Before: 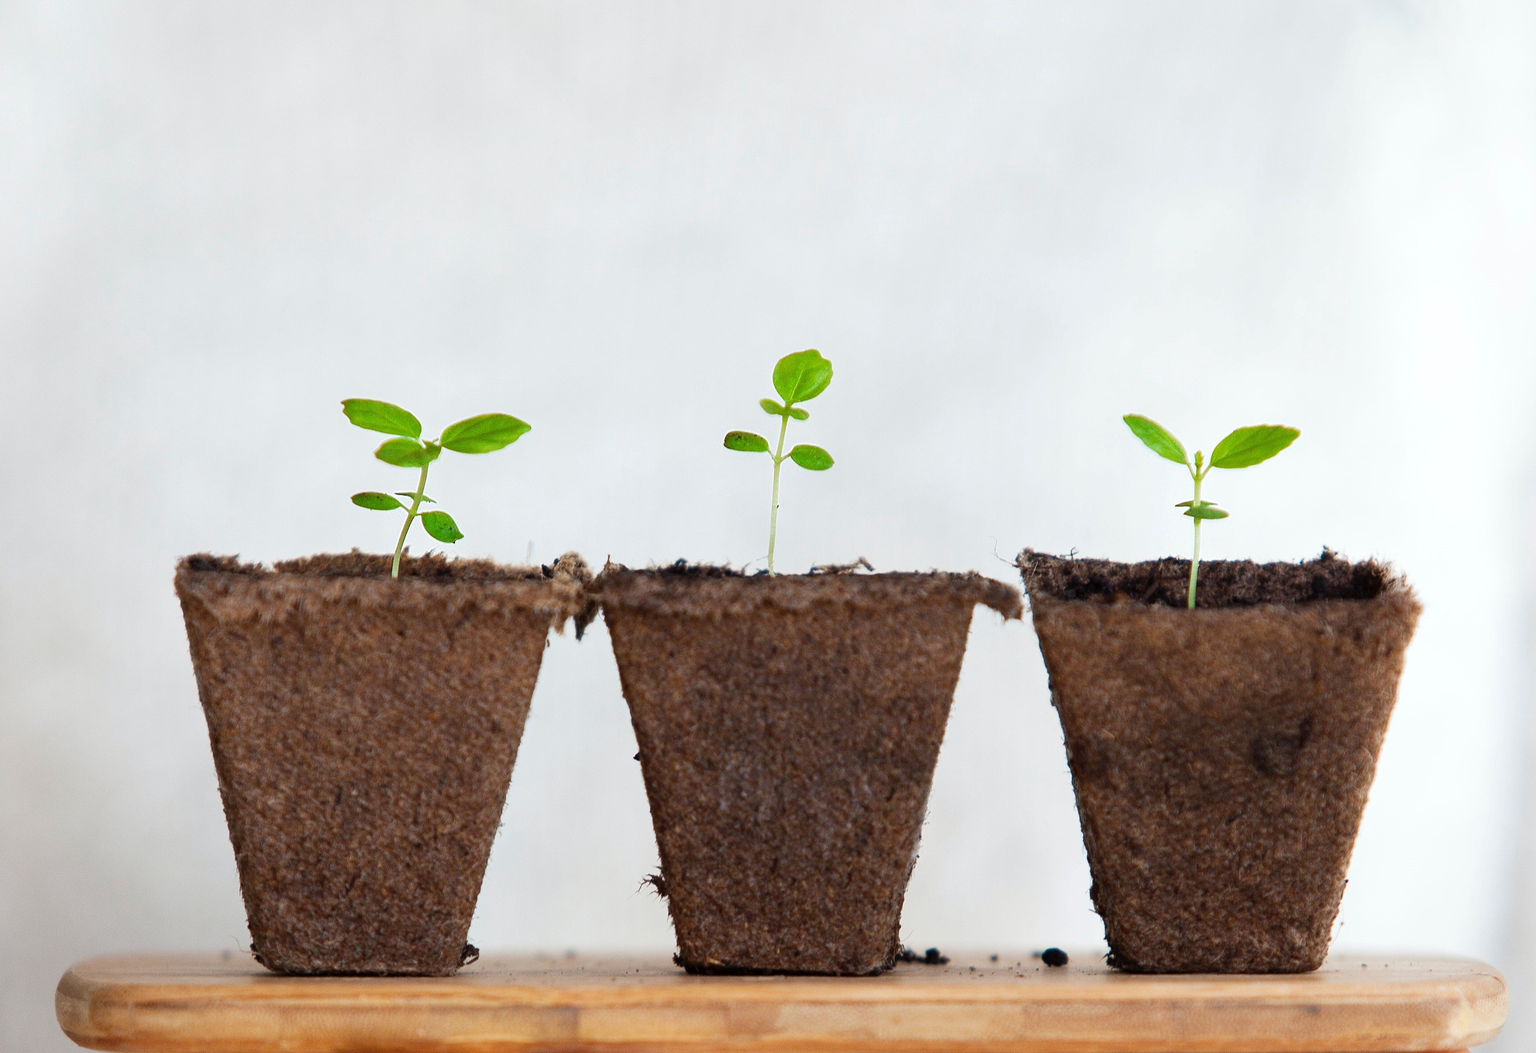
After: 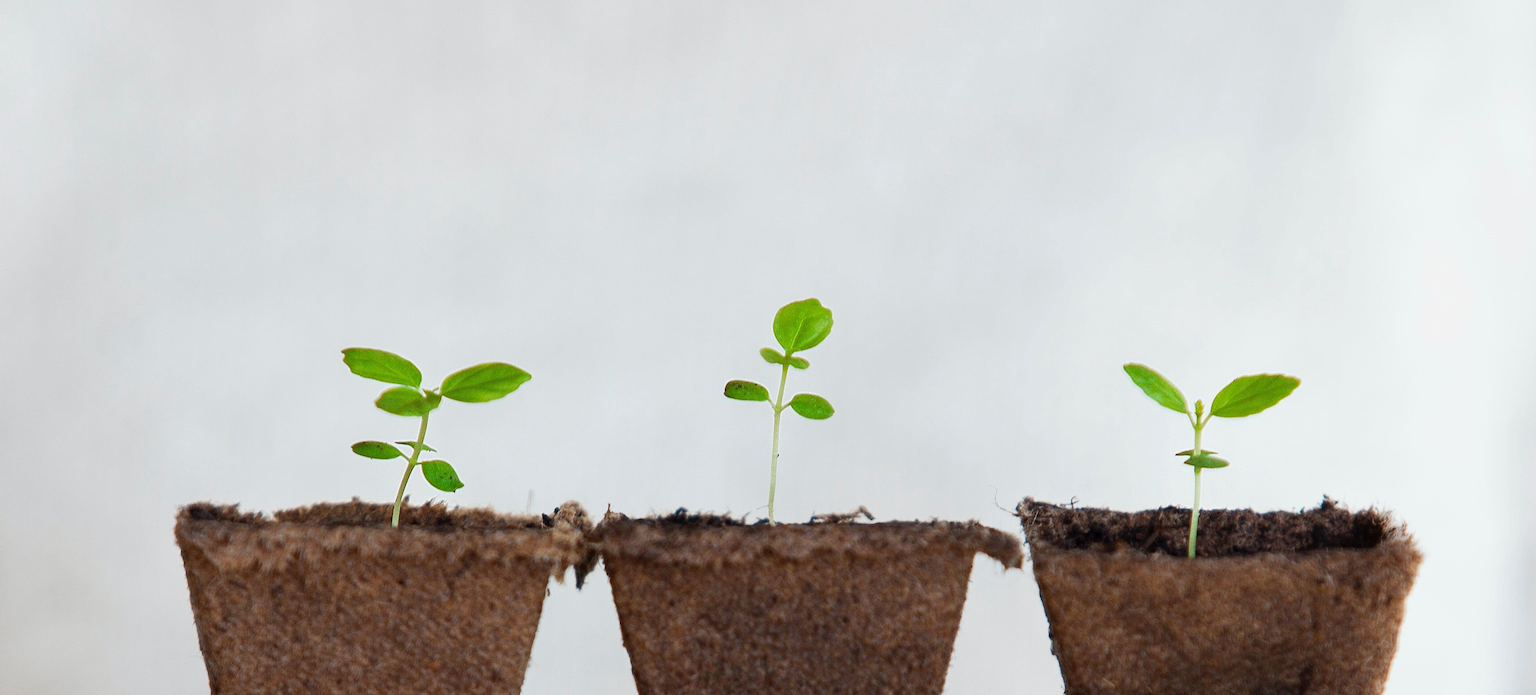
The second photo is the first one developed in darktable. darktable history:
exposure: exposure -0.153 EV, compensate highlight preservation false
crop and rotate: top 4.895%, bottom 29.056%
